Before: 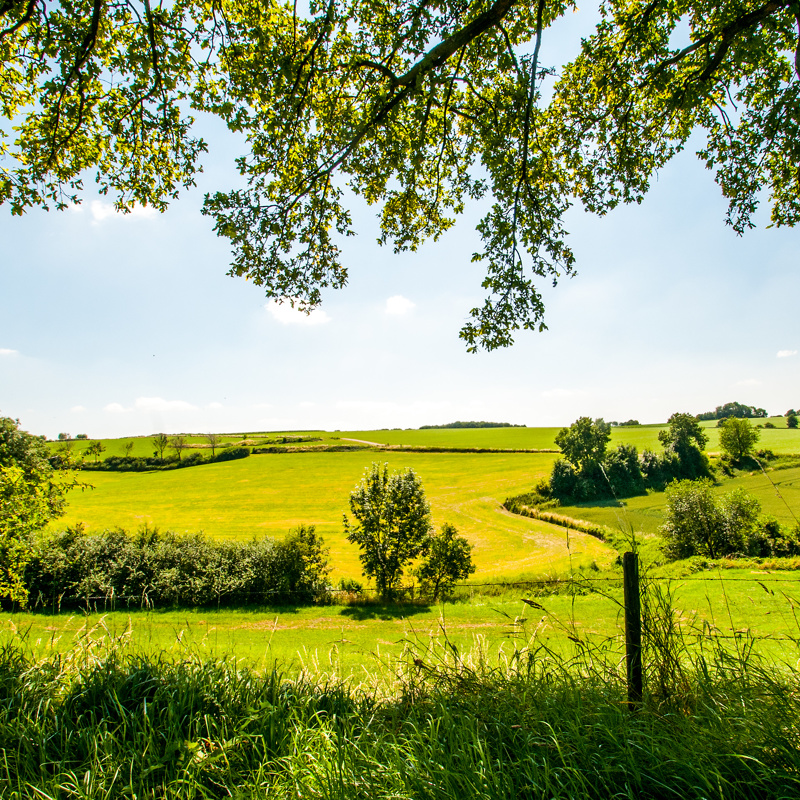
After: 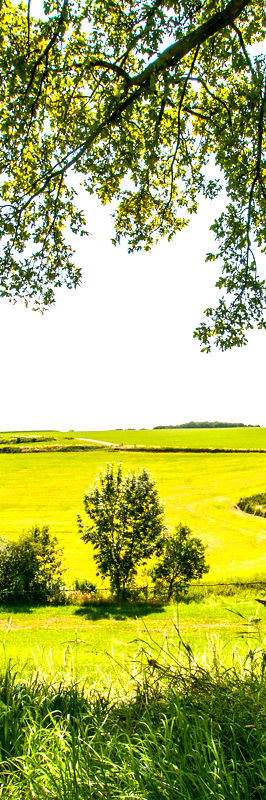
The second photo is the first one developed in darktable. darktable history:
exposure: exposure 0.6 EV, compensate highlight preservation false
crop: left 33.36%, right 33.36%
